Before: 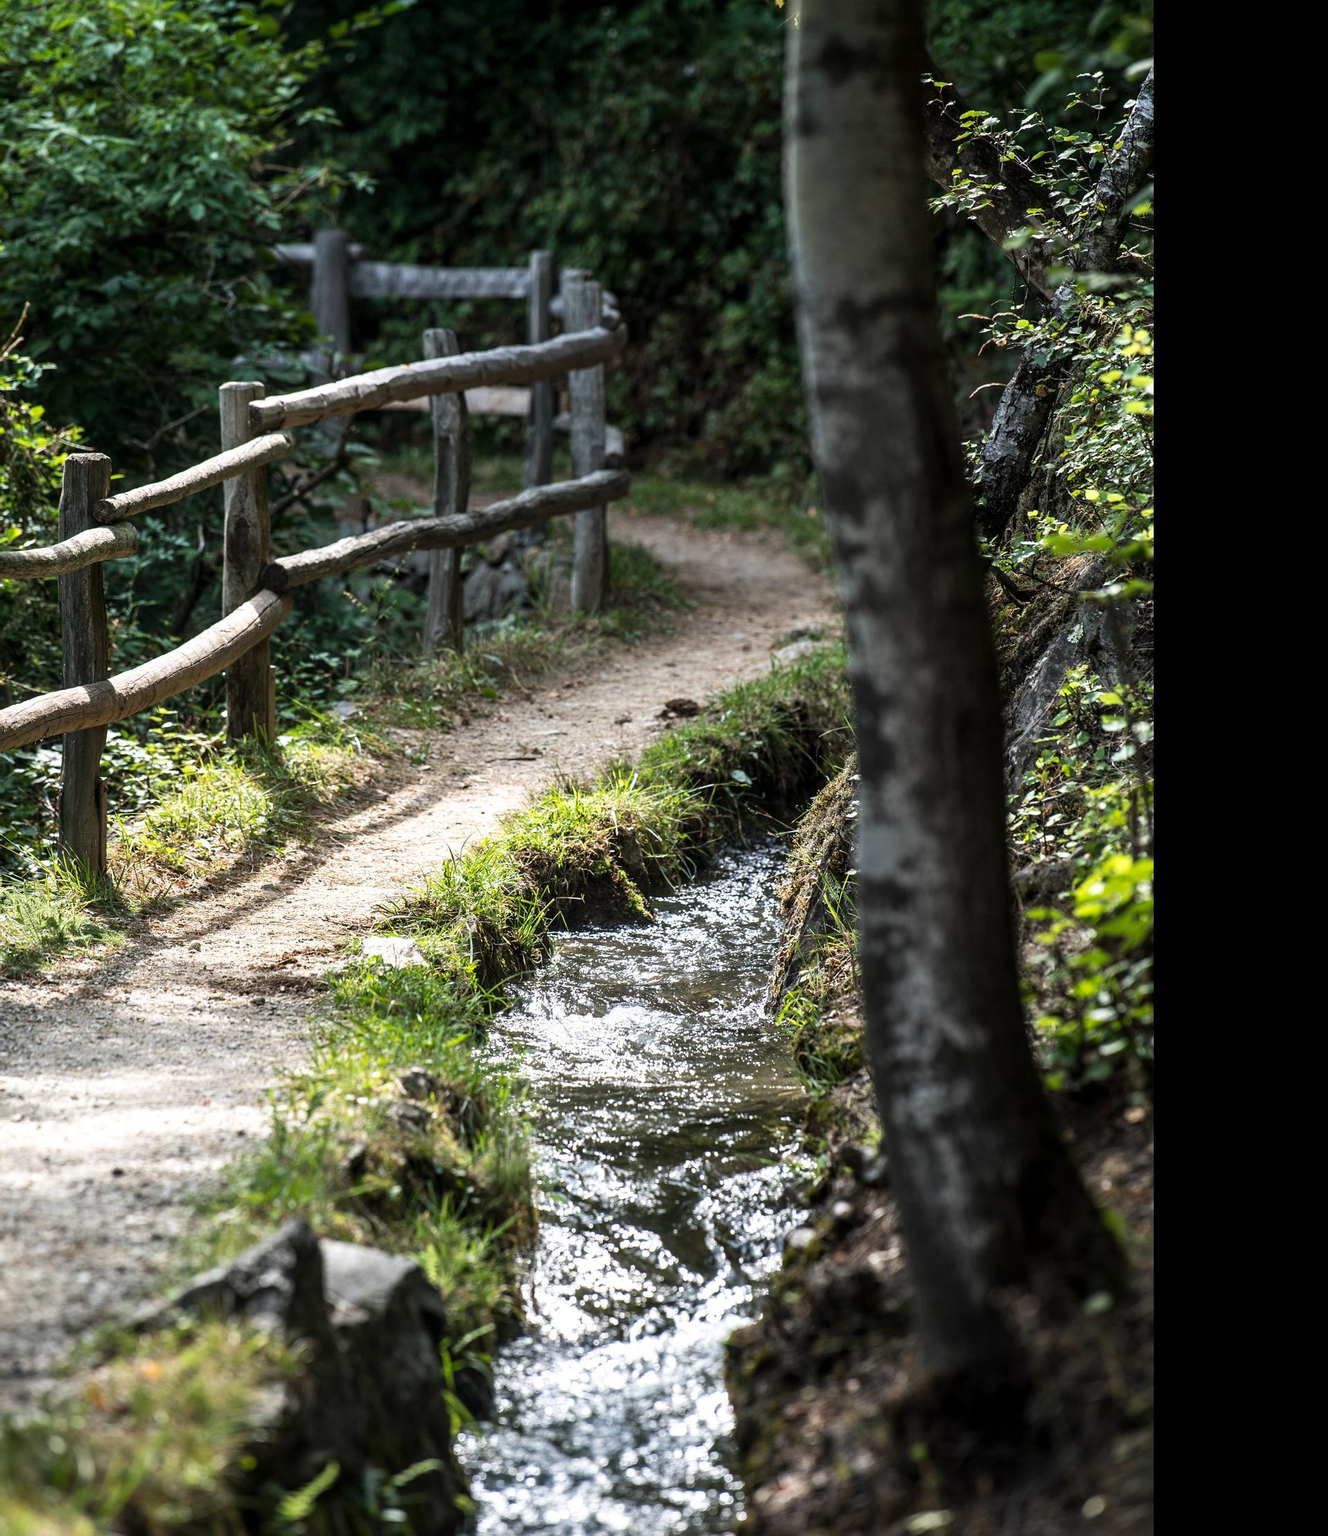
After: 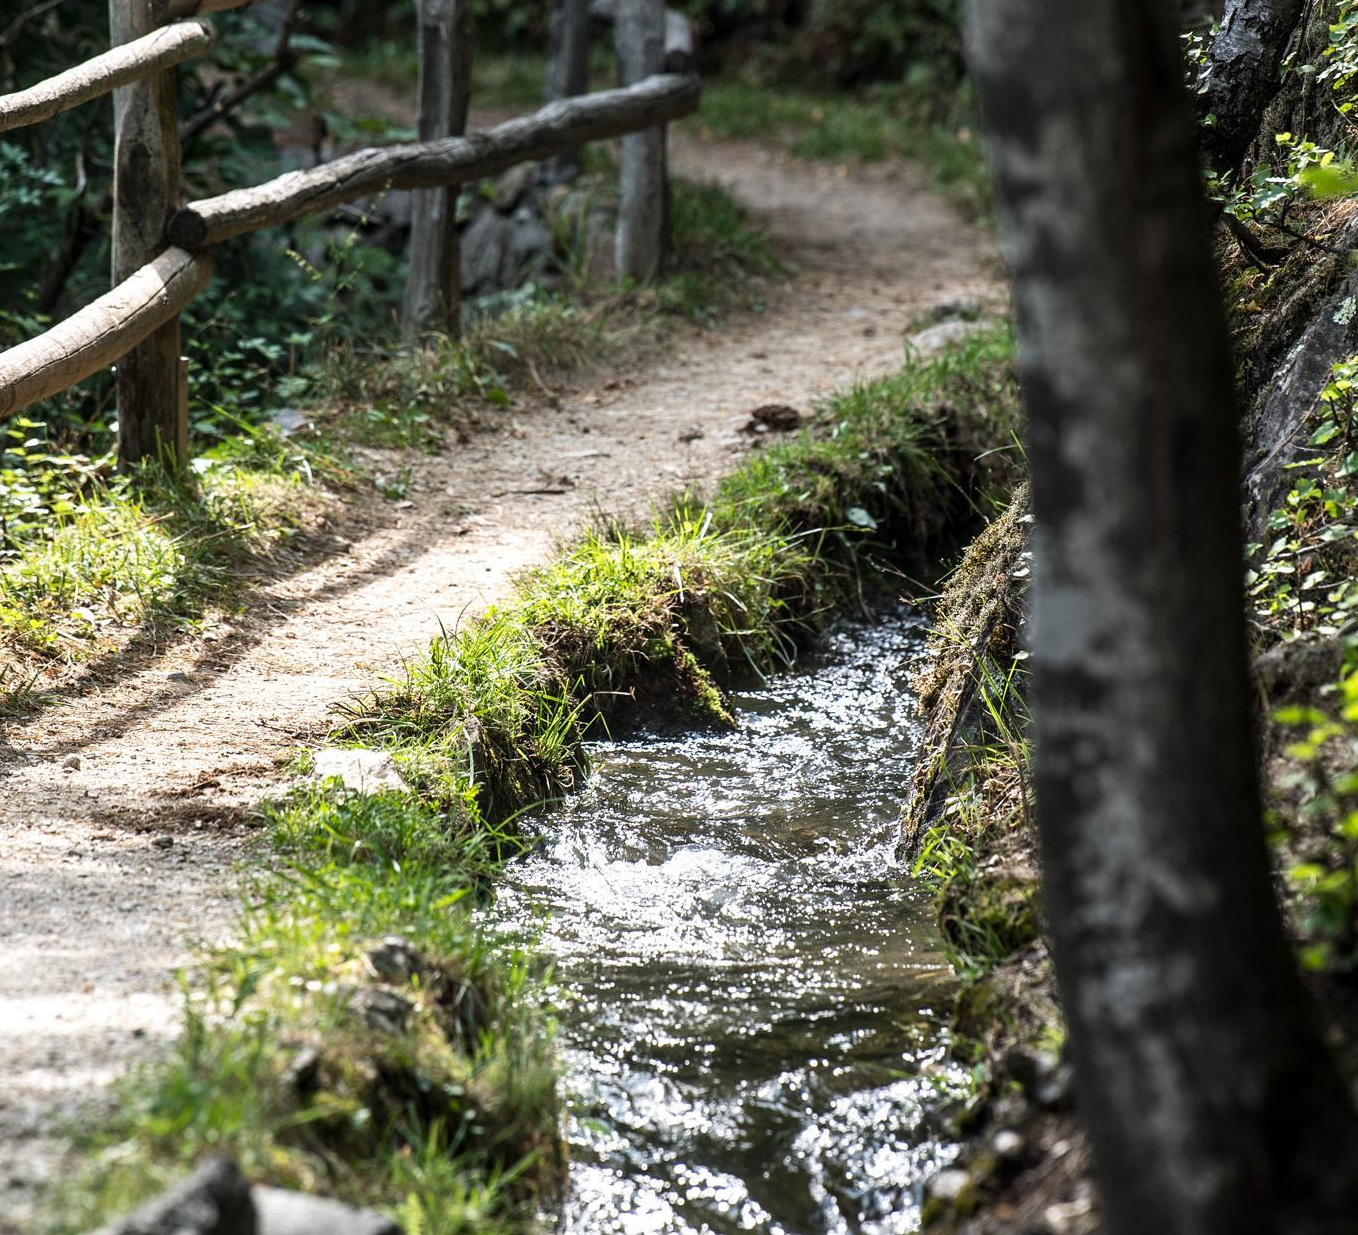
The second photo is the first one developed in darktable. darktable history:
crop: left 10.97%, top 27.256%, right 18.29%, bottom 17.089%
